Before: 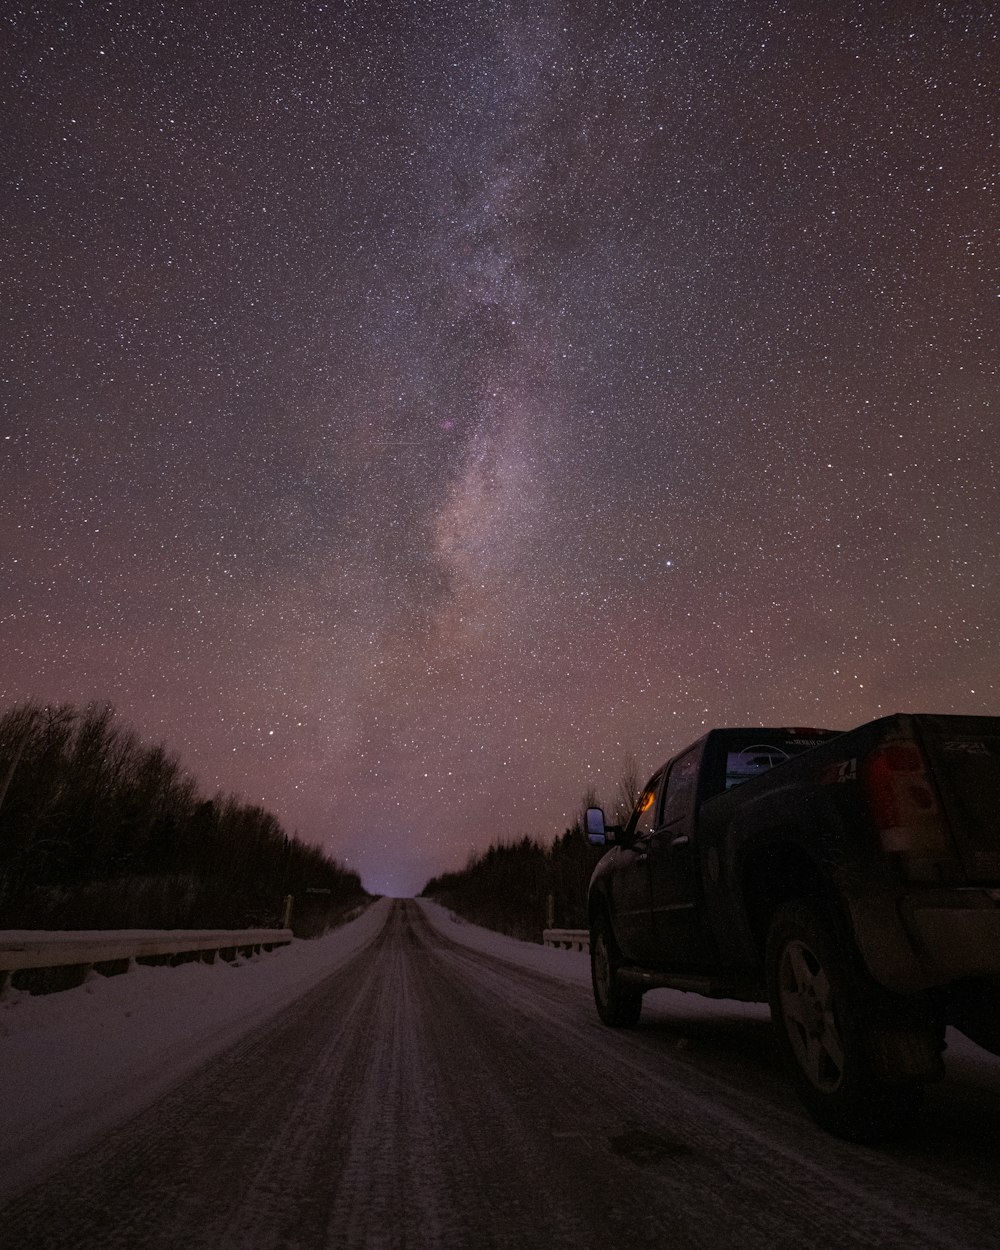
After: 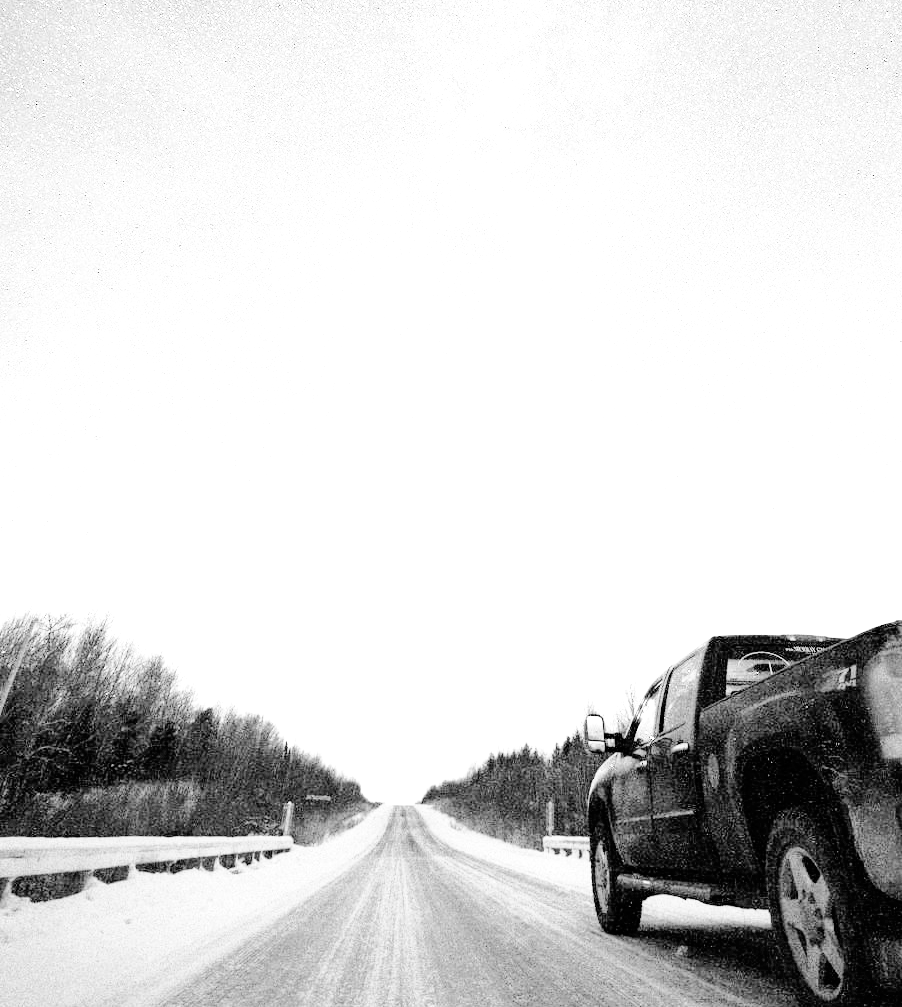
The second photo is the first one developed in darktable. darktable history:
tone curve: curves: ch0 [(0, 0) (0.068, 0.012) (0.183, 0.089) (0.341, 0.283) (0.547, 0.532) (0.828, 0.815) (1, 0.983)]; ch1 [(0, 0) (0.23, 0.166) (0.34, 0.308) (0.371, 0.337) (0.429, 0.411) (0.477, 0.462) (0.499, 0.498) (0.529, 0.537) (0.559, 0.582) (0.743, 0.798) (1, 1)]; ch2 [(0, 0) (0.431, 0.414) (0.498, 0.503) (0.524, 0.528) (0.568, 0.546) (0.6, 0.597) (0.634, 0.645) (0.728, 0.742) (1, 1)], color space Lab, independent channels, preserve colors none
base curve: curves: ch0 [(0, 0) (0.032, 0.037) (0.105, 0.228) (0.435, 0.76) (0.856, 0.983) (1, 1)], preserve colors none
monochrome: on, module defaults
exposure: exposure 0.6 EV, compensate highlight preservation false
crop: top 7.49%, right 9.717%, bottom 11.943%
white balance: red 8, blue 8
